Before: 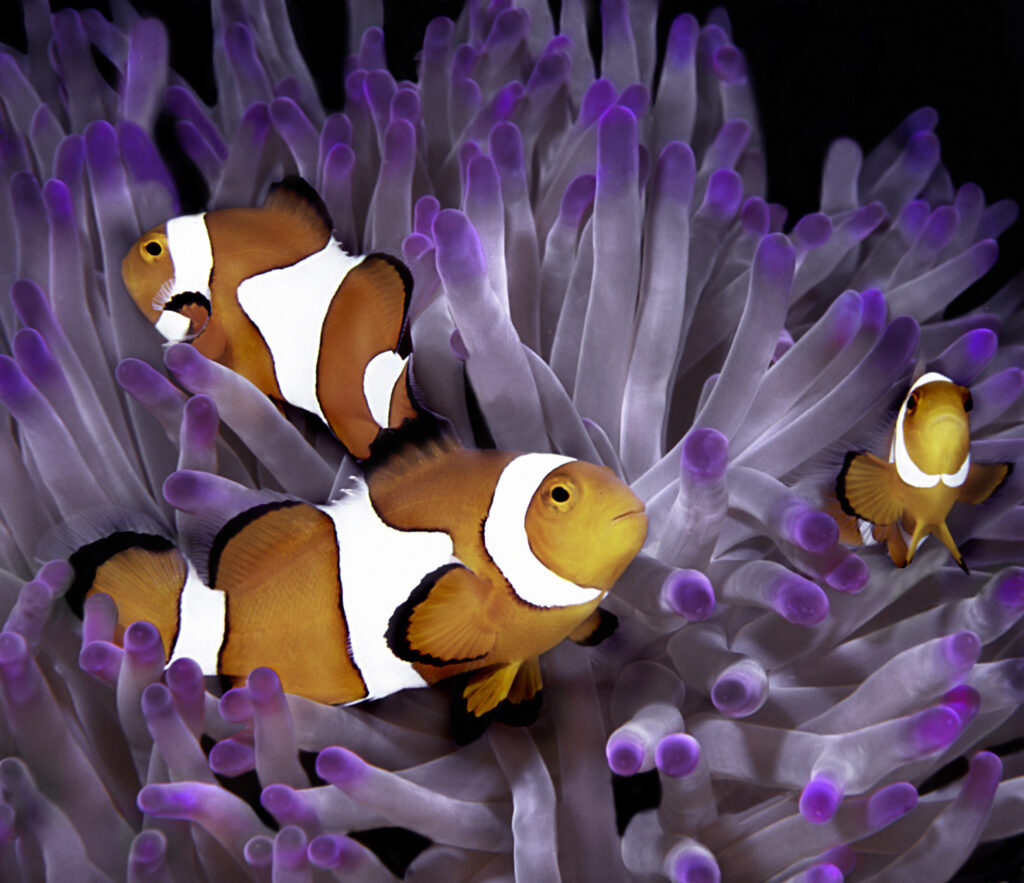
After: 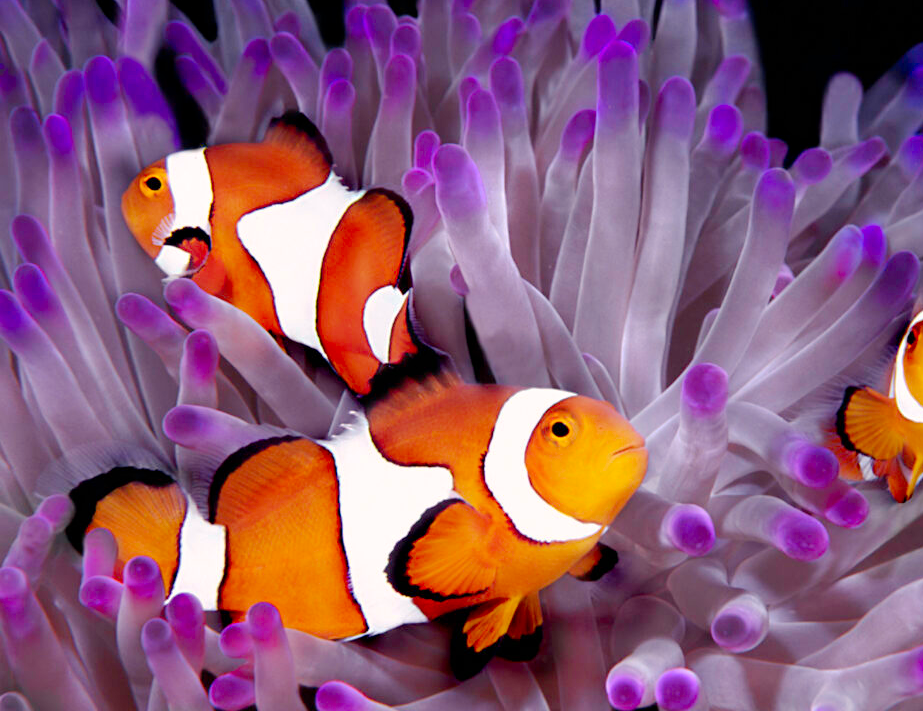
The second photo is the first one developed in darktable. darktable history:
crop: top 7.437%, right 9.791%, bottom 12.029%
tone equalizer: on, module defaults
color correction: highlights a* 3.52, highlights b* 1.9, saturation 1.16
base curve: curves: ch0 [(0, 0) (0.235, 0.266) (0.503, 0.496) (0.786, 0.72) (1, 1)], preserve colors none
